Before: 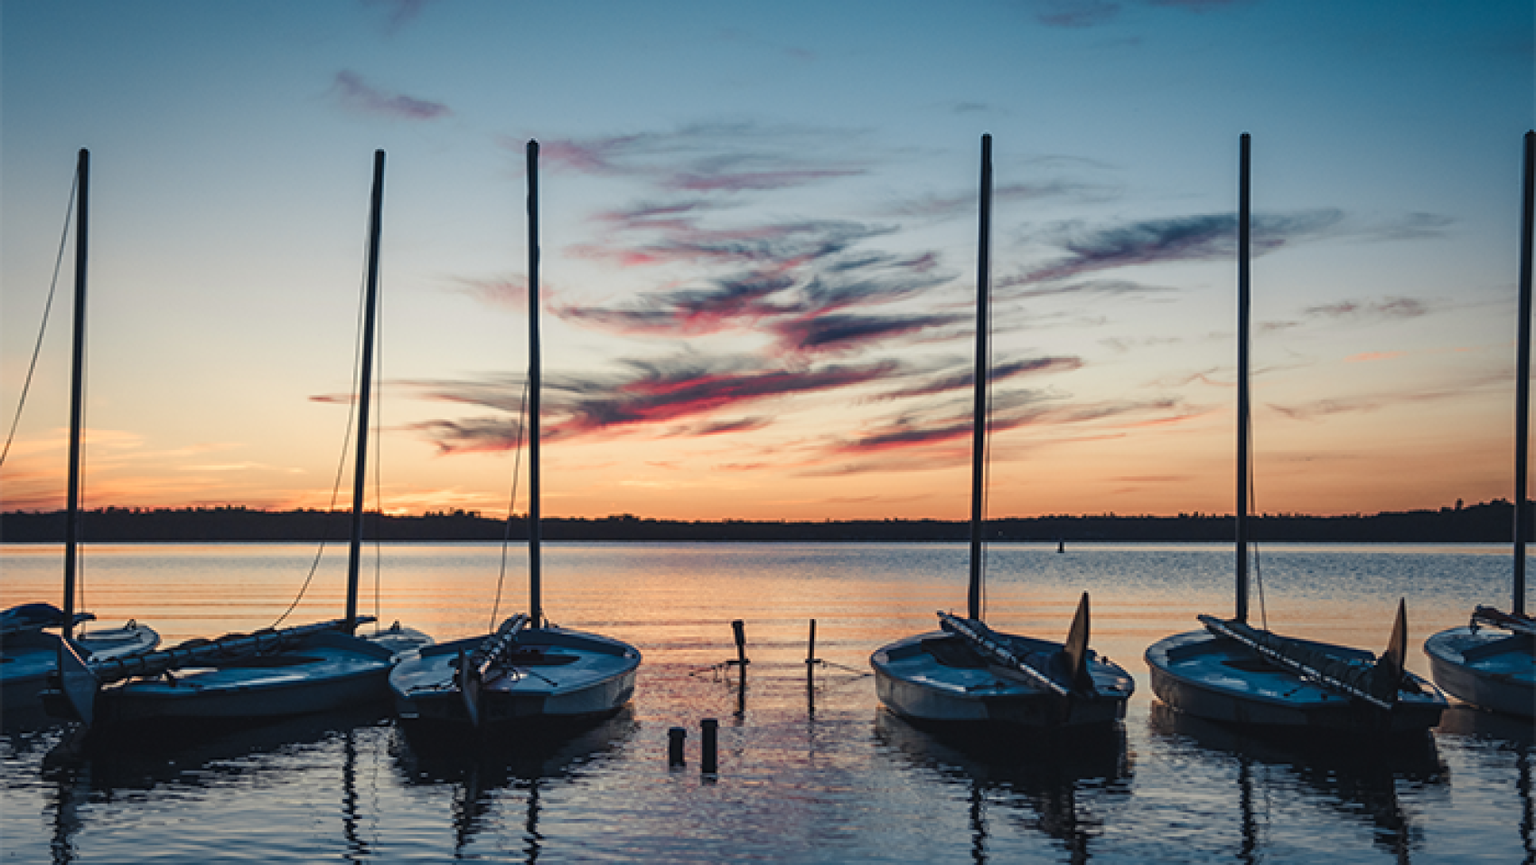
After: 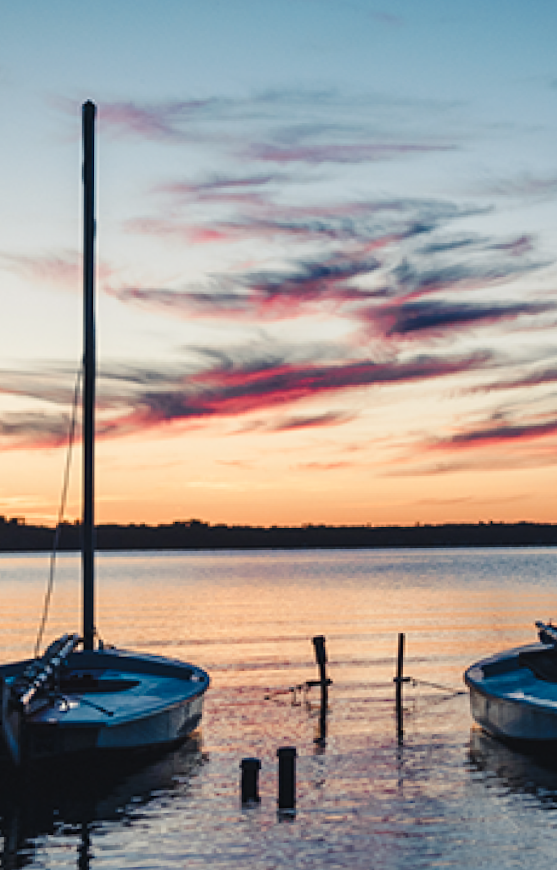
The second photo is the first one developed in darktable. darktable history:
crop: left 33.36%, right 33.36%
rotate and perspective: rotation -0.013°, lens shift (vertical) -0.027, lens shift (horizontal) 0.178, crop left 0.016, crop right 0.989, crop top 0.082, crop bottom 0.918
tone curve: curves: ch0 [(0, 0) (0.003, 0.015) (0.011, 0.019) (0.025, 0.026) (0.044, 0.041) (0.069, 0.057) (0.1, 0.085) (0.136, 0.116) (0.177, 0.158) (0.224, 0.215) (0.277, 0.286) (0.335, 0.367) (0.399, 0.452) (0.468, 0.534) (0.543, 0.612) (0.623, 0.698) (0.709, 0.775) (0.801, 0.858) (0.898, 0.928) (1, 1)], preserve colors none
